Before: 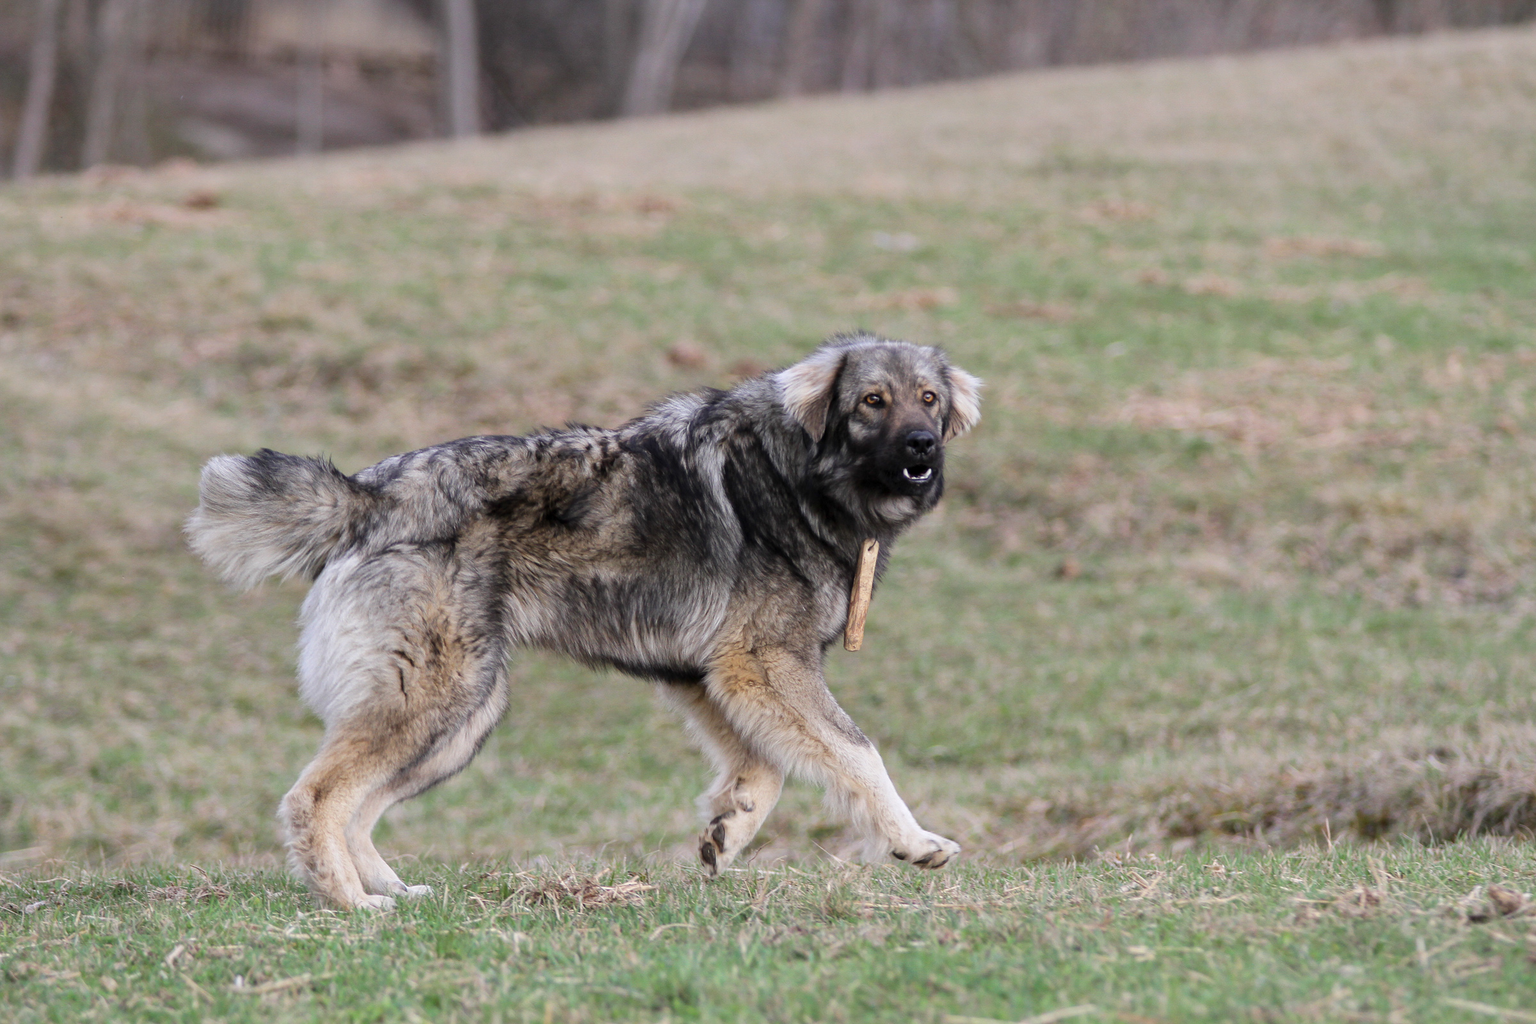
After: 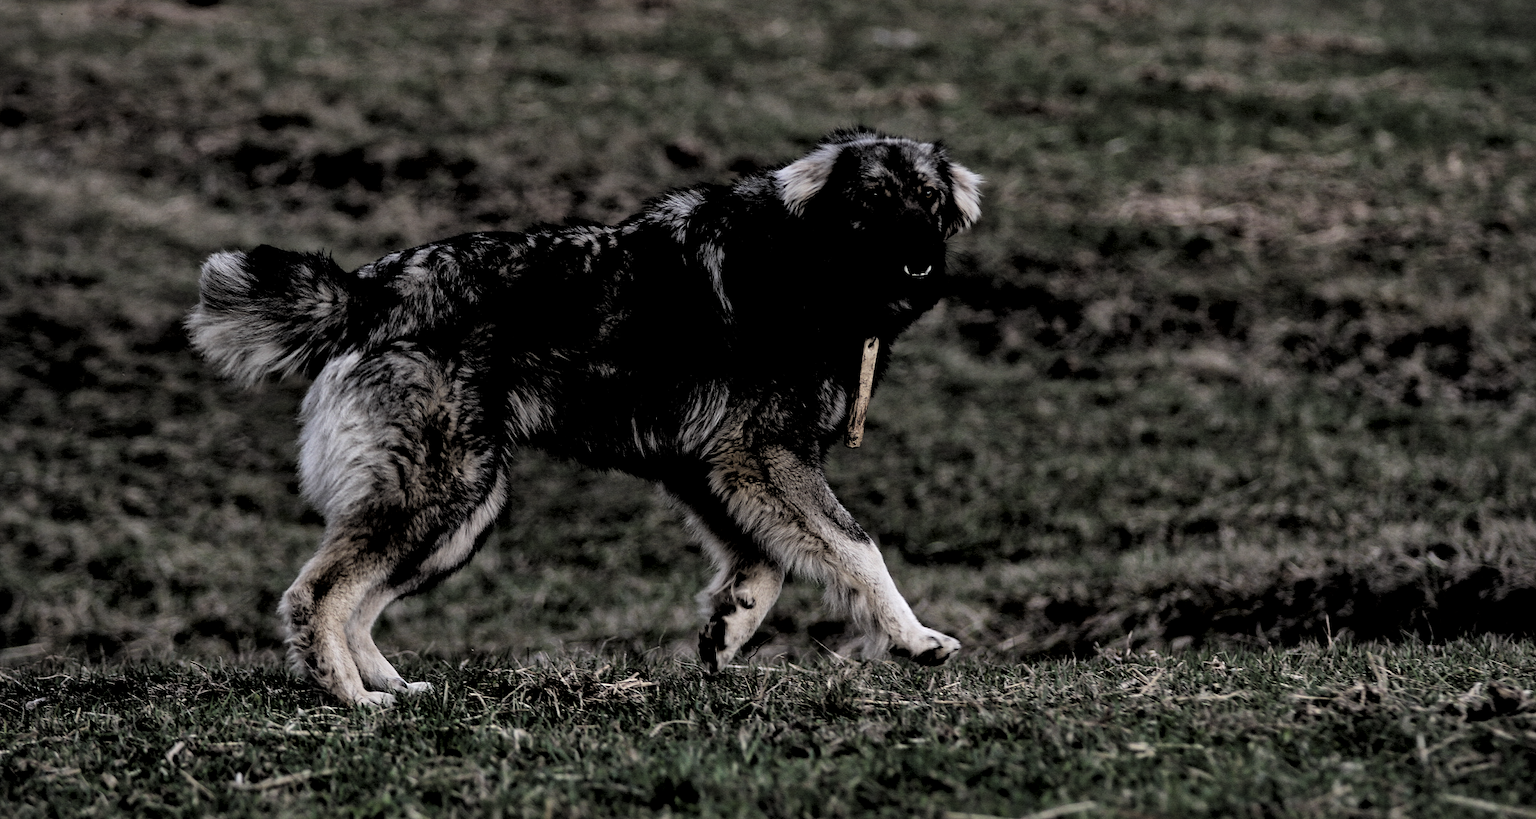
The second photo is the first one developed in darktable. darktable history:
local contrast: mode bilateral grid, contrast 25, coarseness 60, detail 151%, midtone range 0.2
crop and rotate: top 19.998%
levels: levels [0.514, 0.759, 1]
